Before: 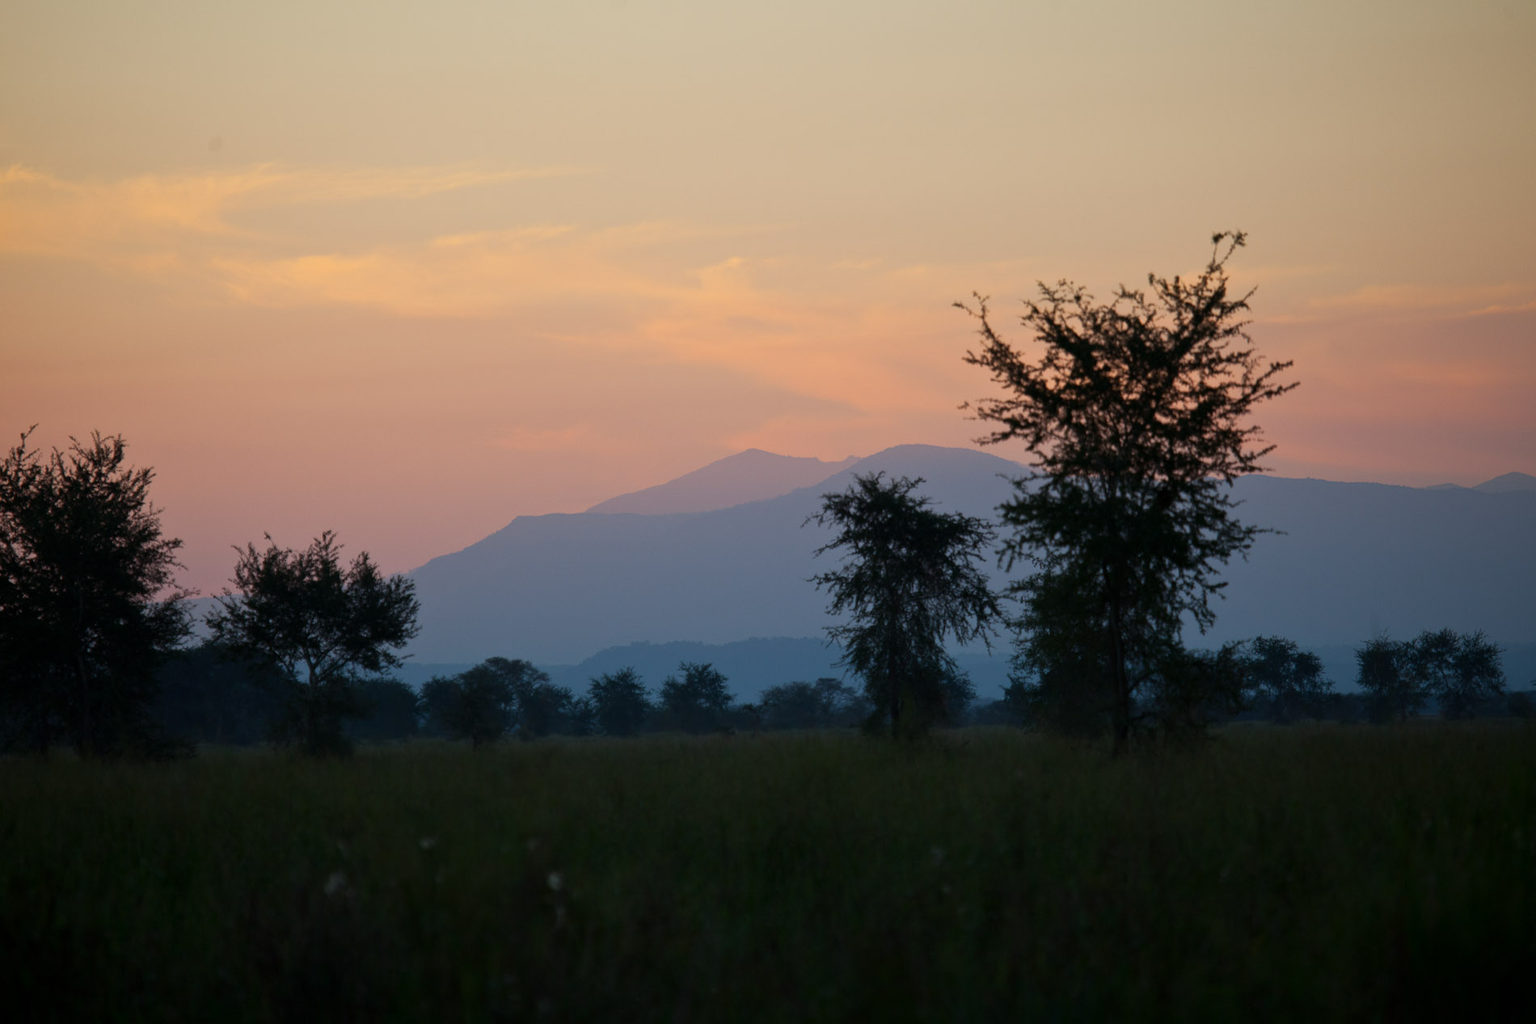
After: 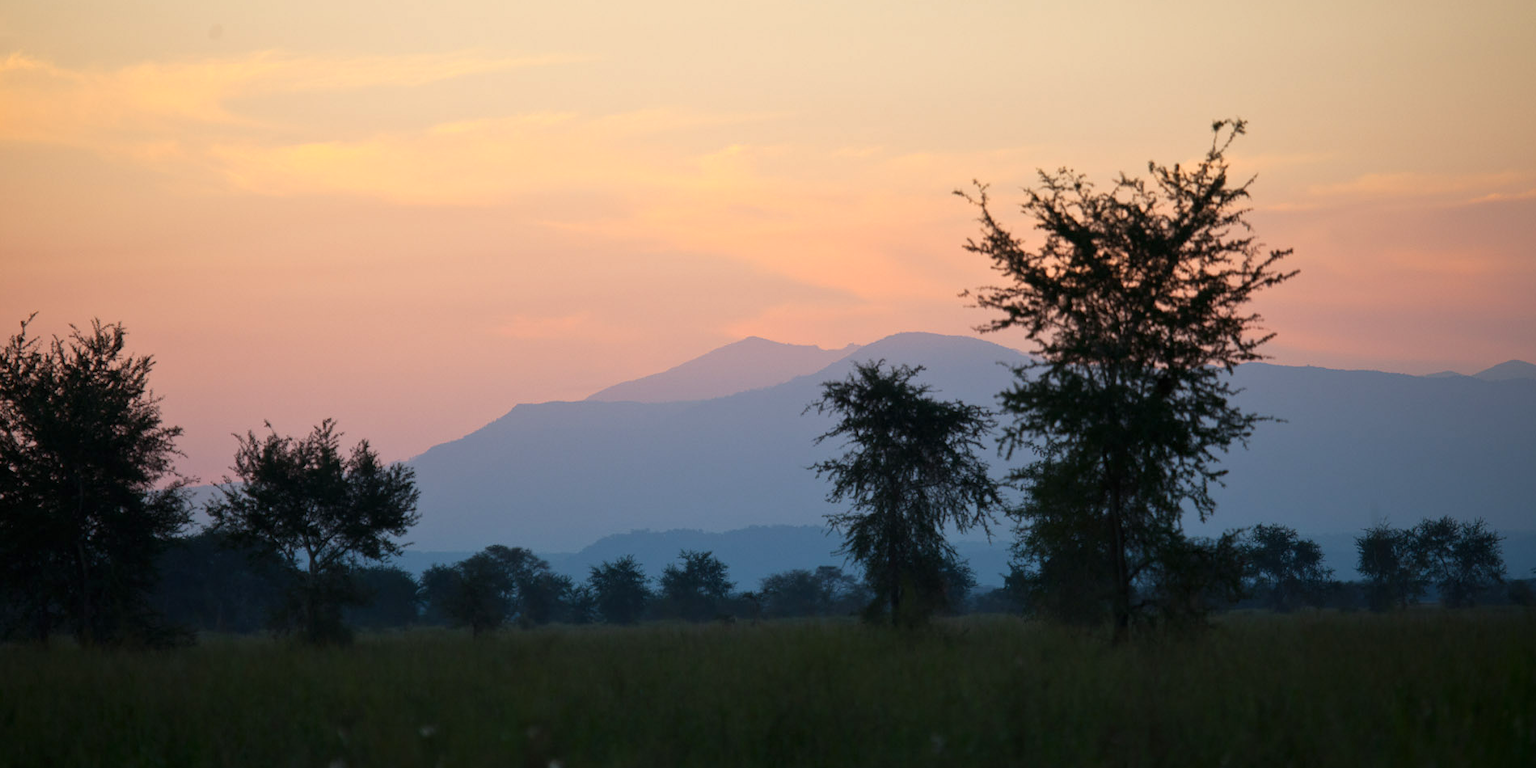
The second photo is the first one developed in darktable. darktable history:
exposure: black level correction 0, exposure 0.5 EV, compensate exposure bias true, compensate highlight preservation false
crop: top 11.038%, bottom 13.962%
